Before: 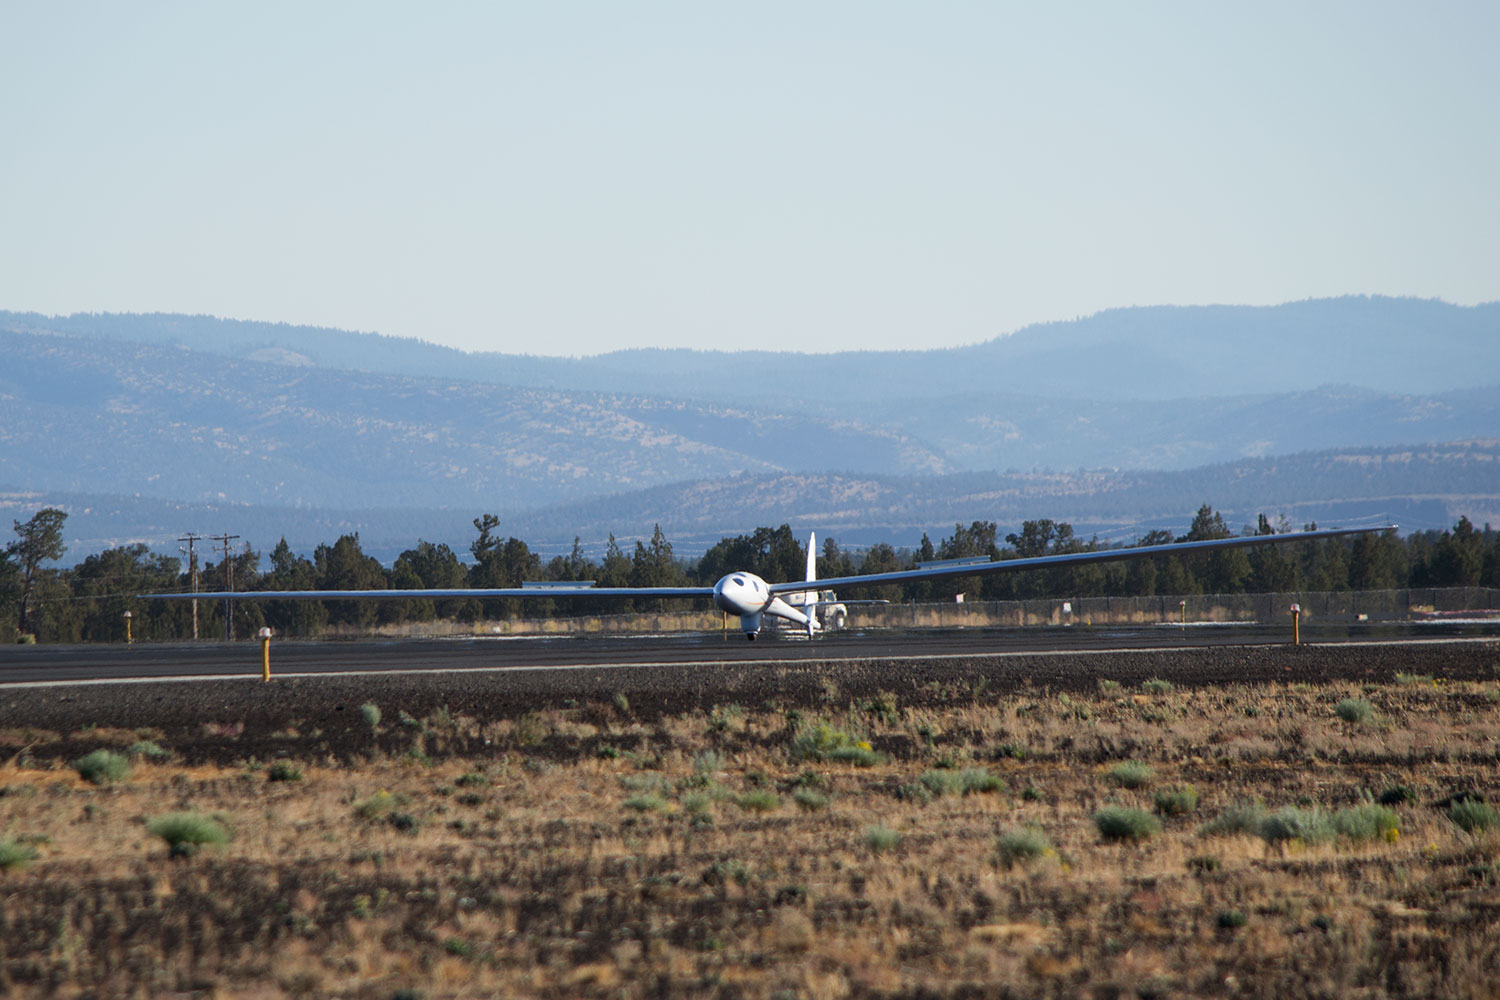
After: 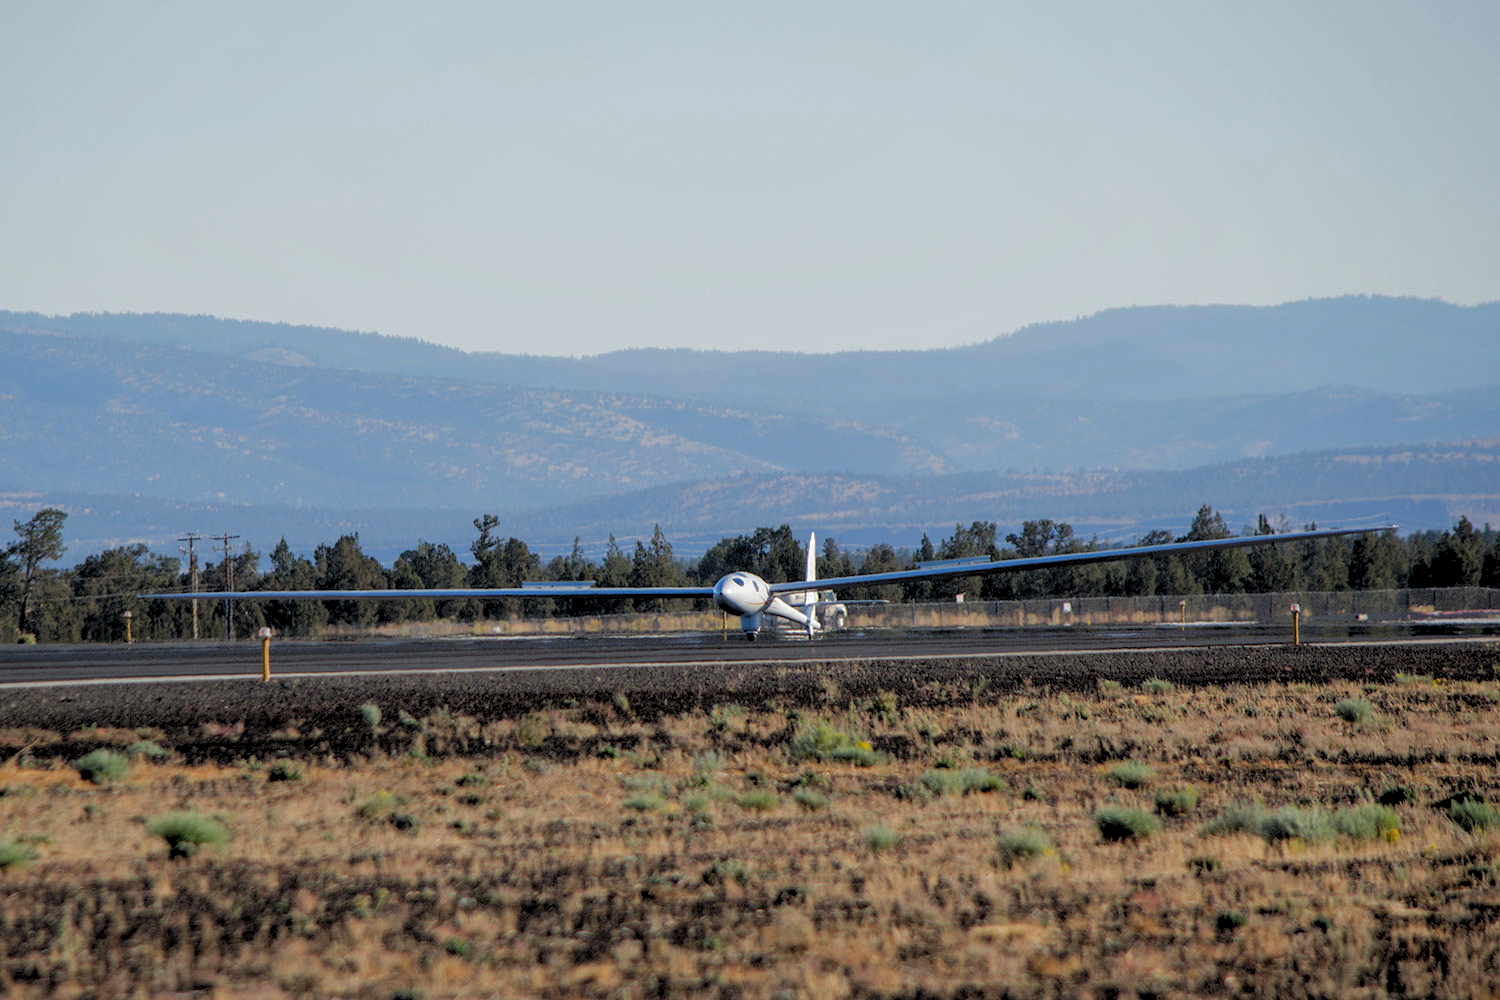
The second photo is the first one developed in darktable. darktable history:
local contrast: on, module defaults
base curve: curves: ch0 [(0, 0) (0.826, 0.587) (1, 1)]
levels: levels [0.093, 0.434, 0.988]
